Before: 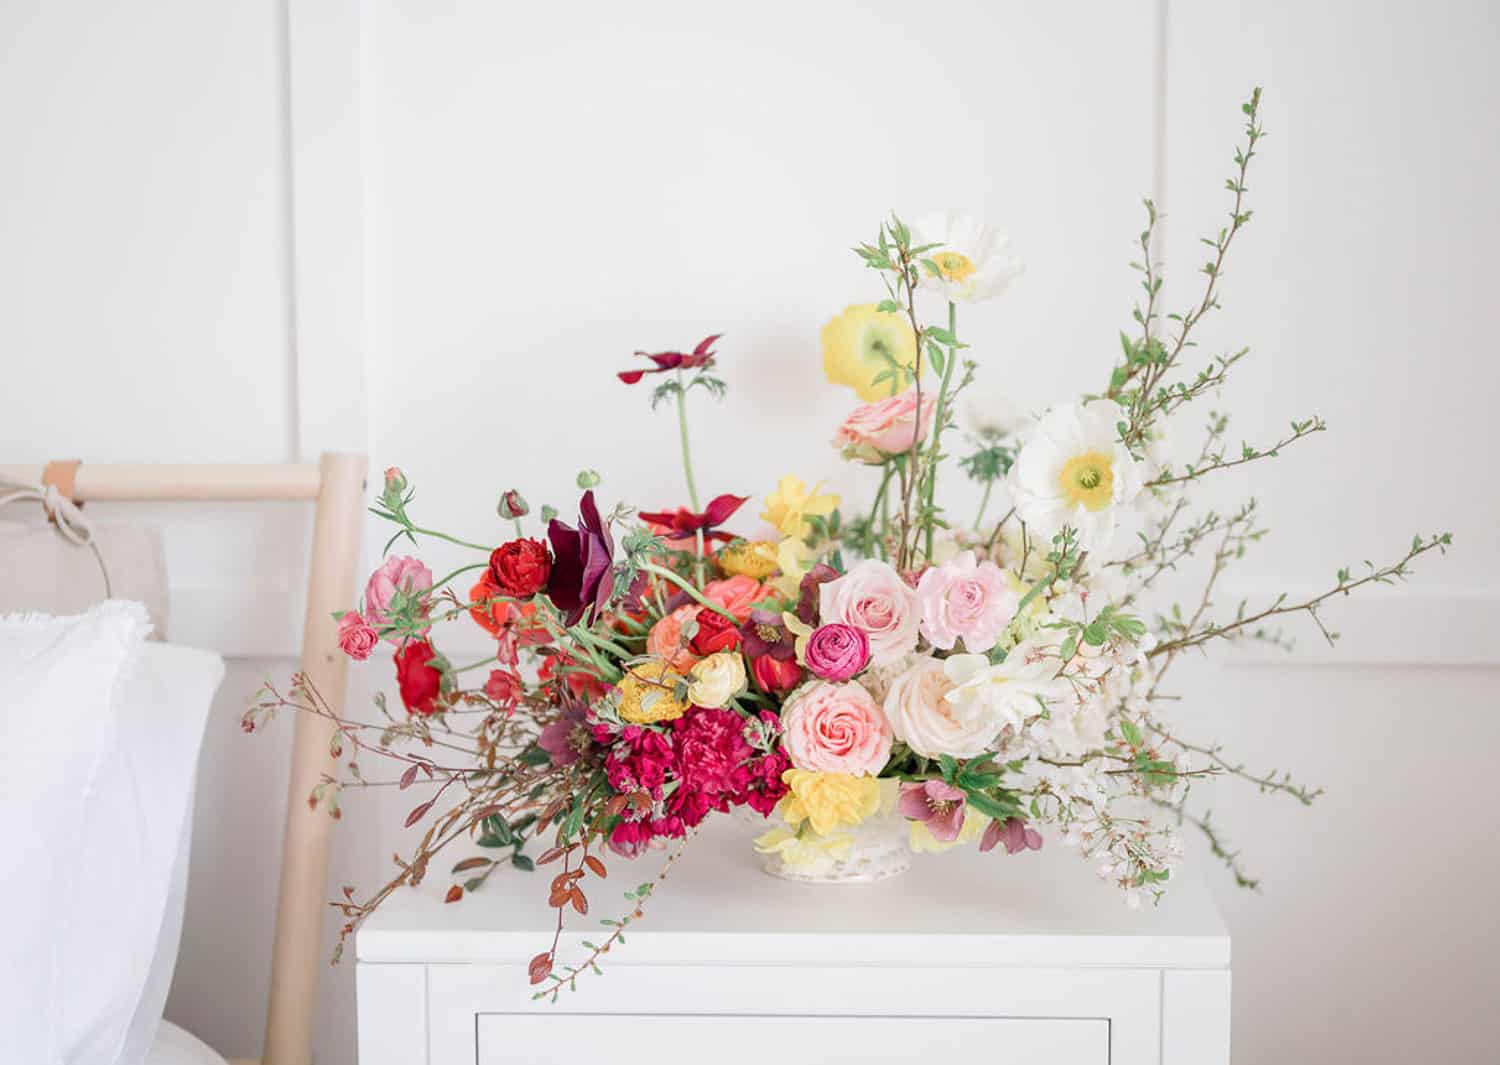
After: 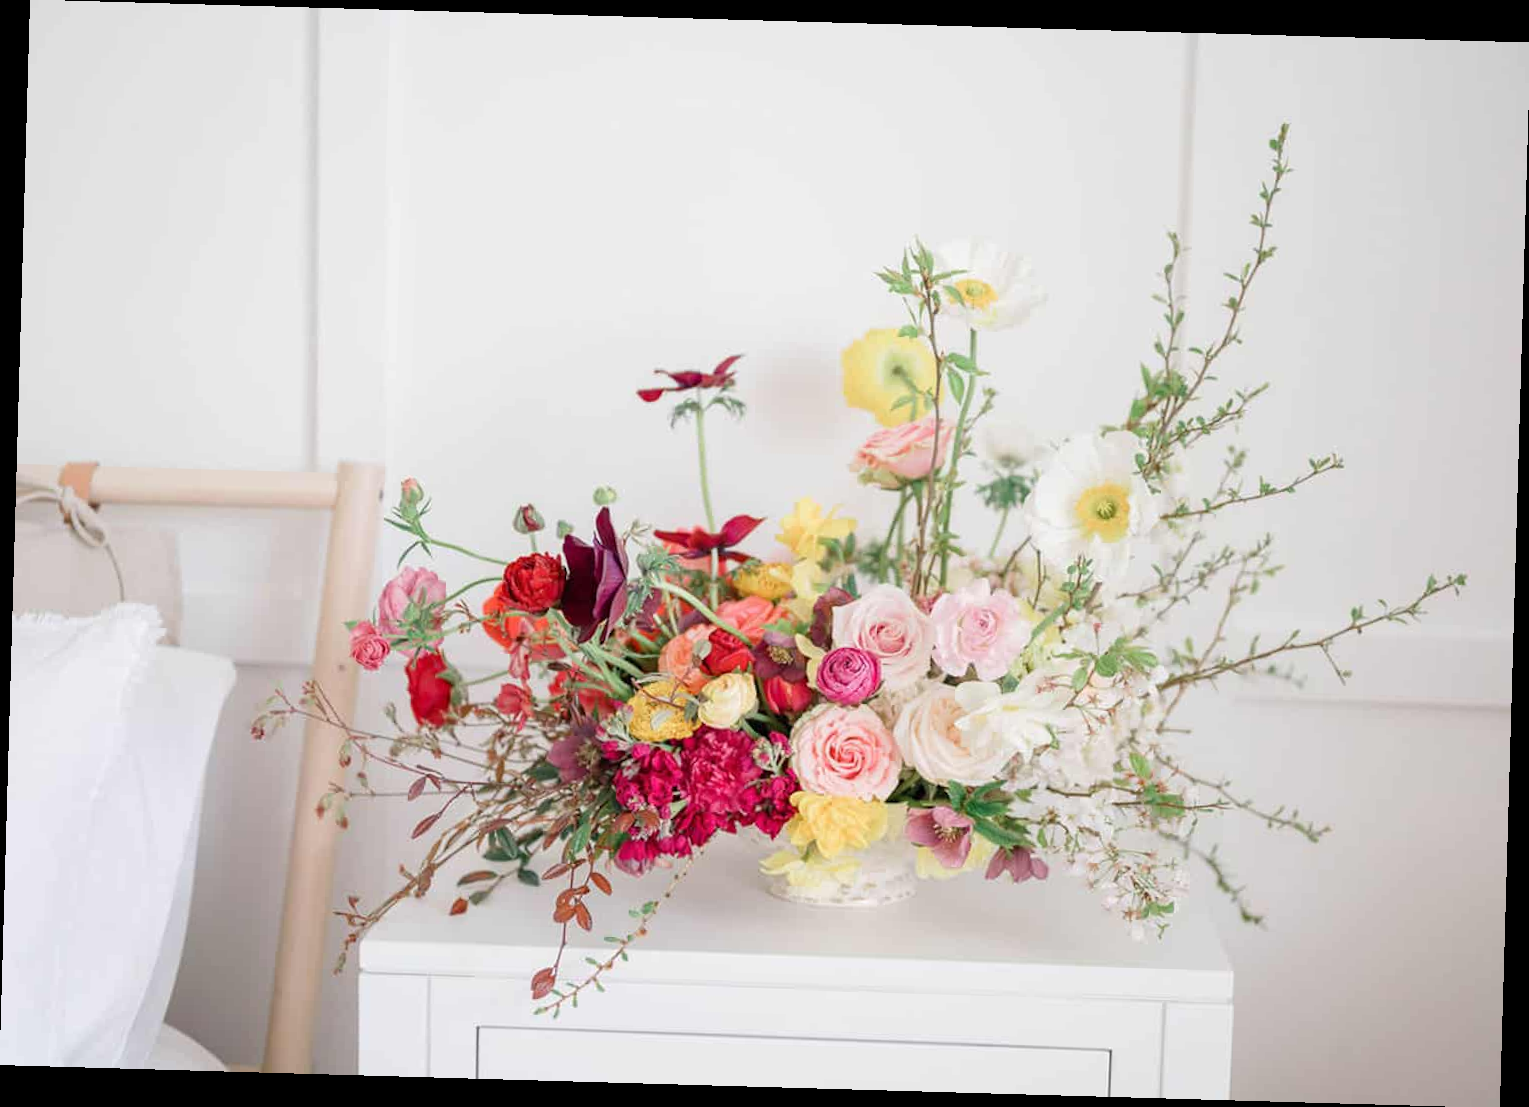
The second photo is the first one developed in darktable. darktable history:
crop and rotate: angle -1.64°
